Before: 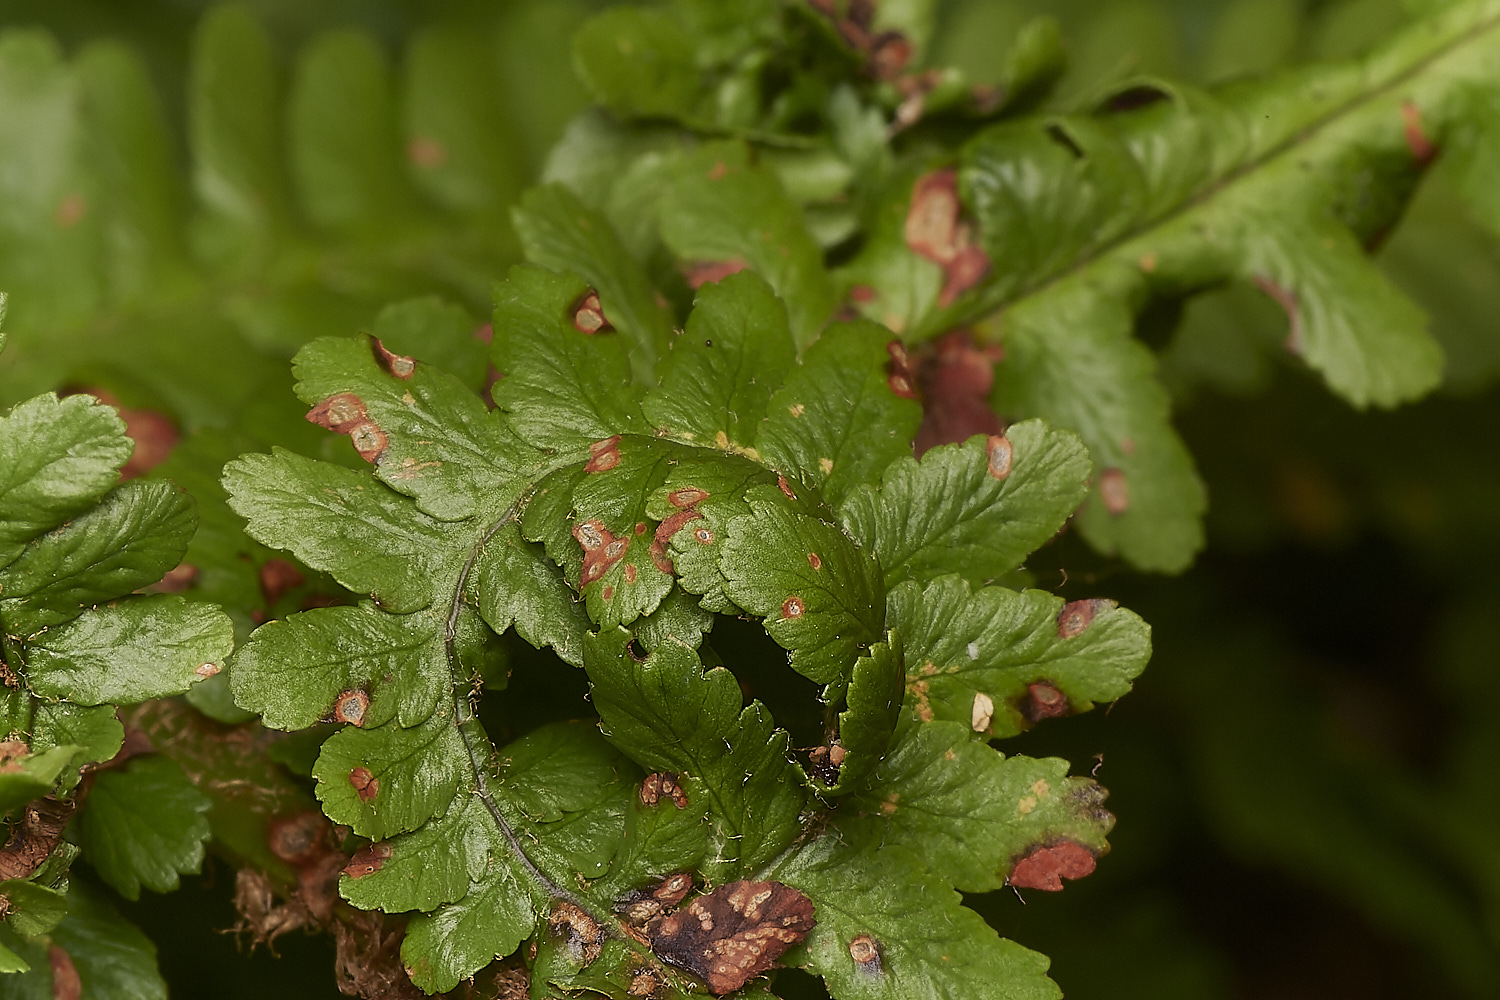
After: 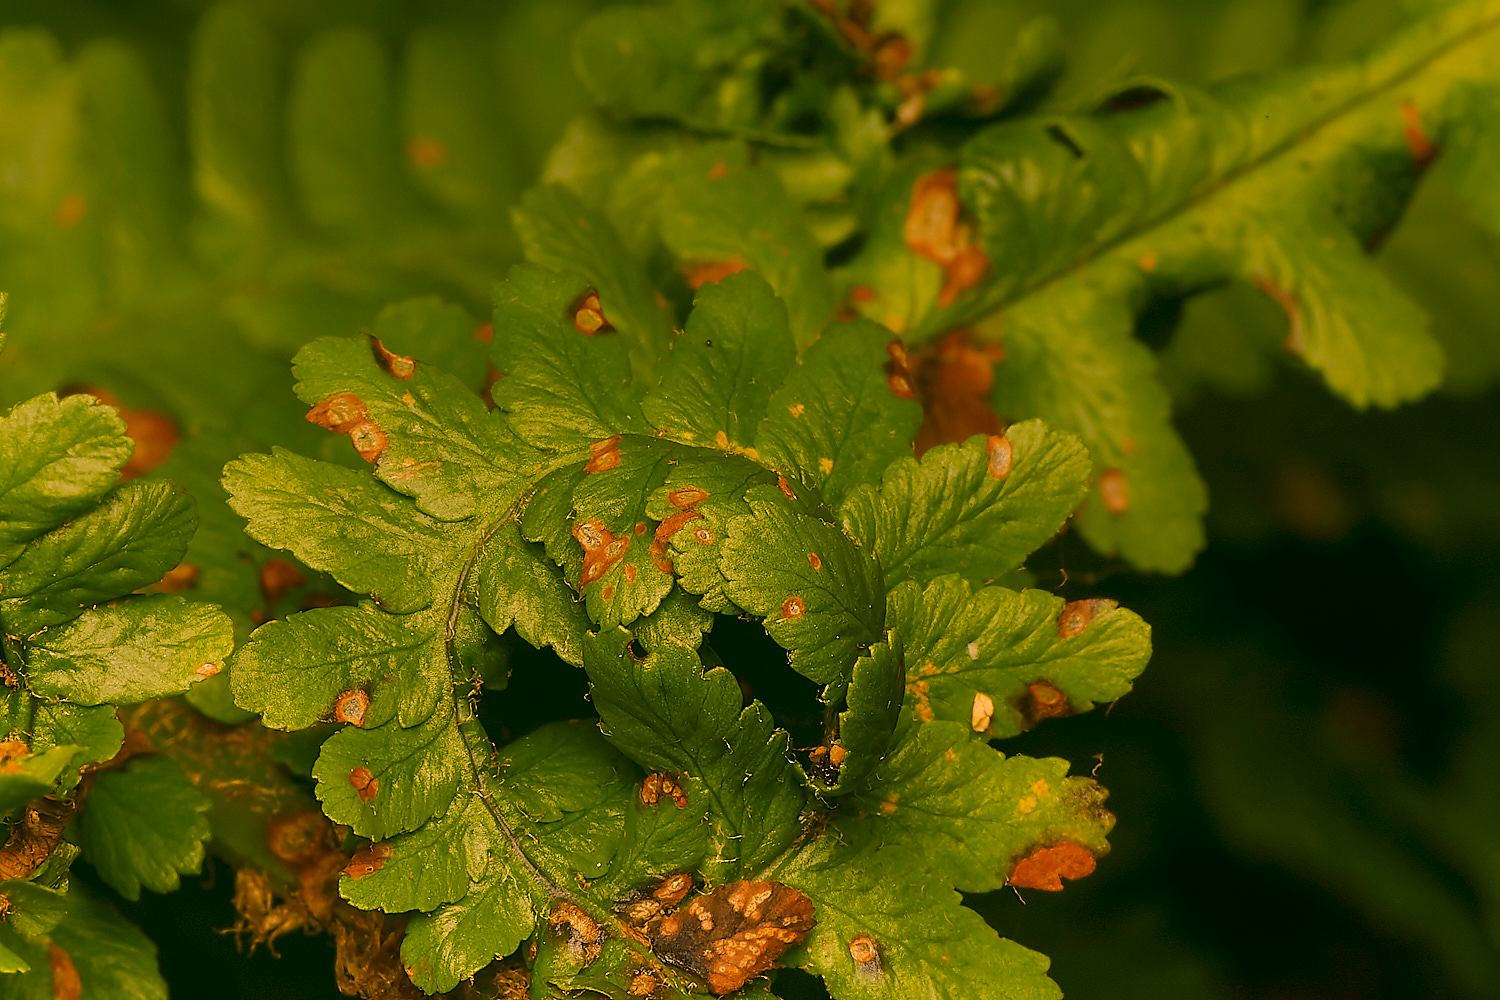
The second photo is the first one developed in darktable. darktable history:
color balance rgb: shadows lift › luminance -5%, shadows lift › chroma 1.1%, shadows lift › hue 219°, power › luminance 10%, power › chroma 2.83%, power › hue 60°, highlights gain › chroma 4.52%, highlights gain › hue 33.33°, saturation formula JzAzBz (2021)
graduated density: on, module defaults
color correction: highlights a* 5.3, highlights b* 24.26, shadows a* -15.58, shadows b* 4.02
exposure: compensate highlight preservation false
